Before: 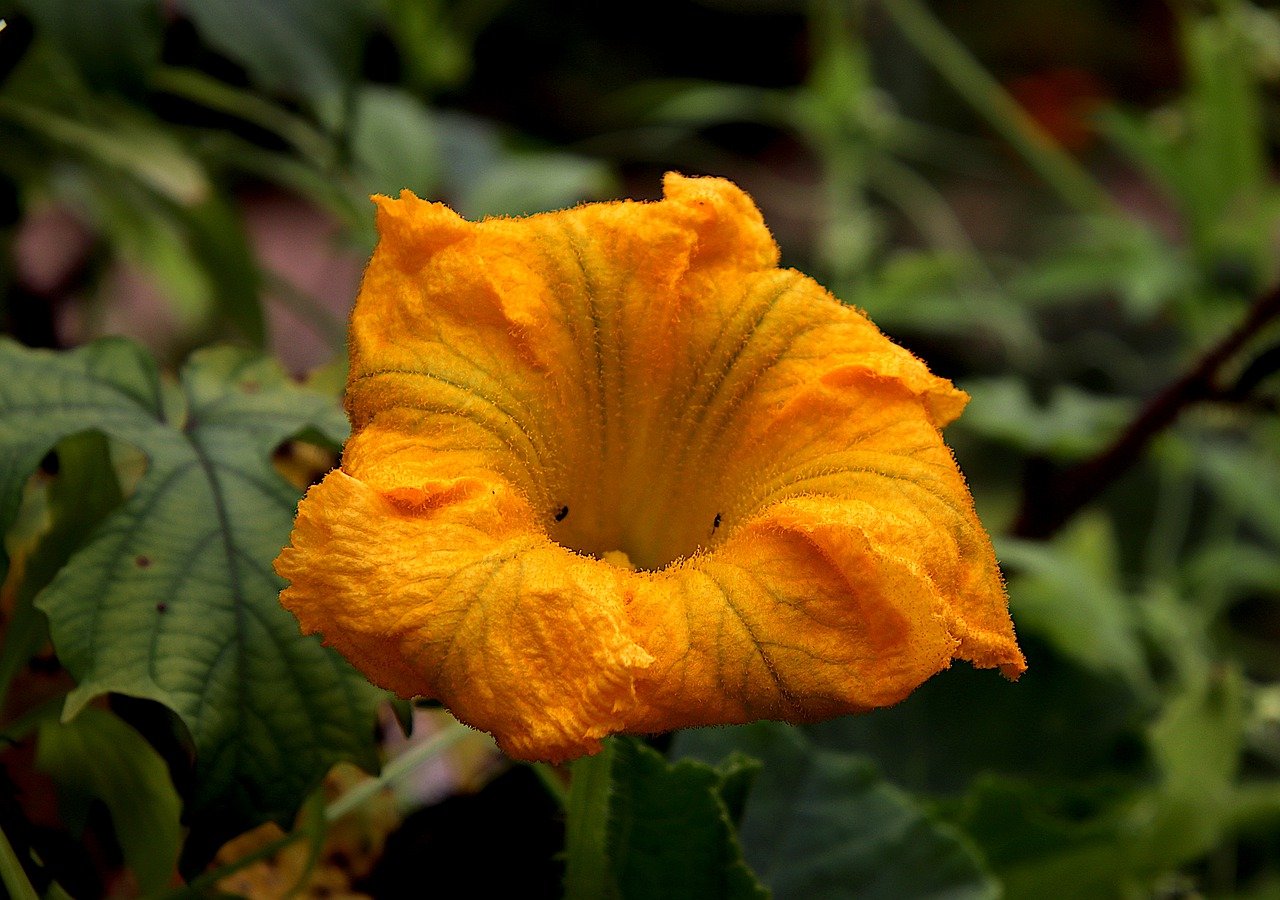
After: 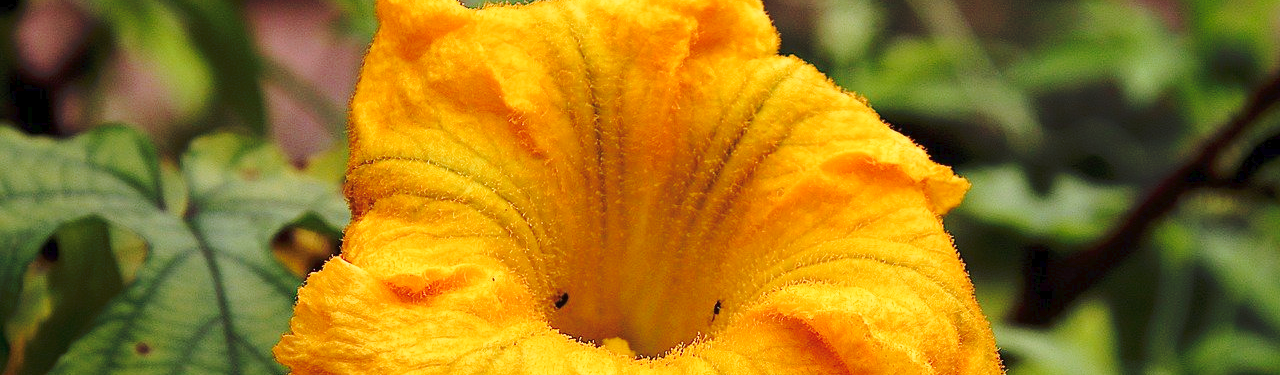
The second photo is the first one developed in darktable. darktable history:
base curve: curves: ch0 [(0, 0) (0.028, 0.03) (0.121, 0.232) (0.46, 0.748) (0.859, 0.968) (1, 1)], preserve colors none
crop and rotate: top 23.668%, bottom 34.616%
tone curve: curves: ch0 [(0, 0) (0.003, 0.023) (0.011, 0.033) (0.025, 0.057) (0.044, 0.099) (0.069, 0.132) (0.1, 0.155) (0.136, 0.179) (0.177, 0.213) (0.224, 0.255) (0.277, 0.299) (0.335, 0.347) (0.399, 0.407) (0.468, 0.473) (0.543, 0.546) (0.623, 0.619) (0.709, 0.698) (0.801, 0.775) (0.898, 0.871) (1, 1)], preserve colors none
